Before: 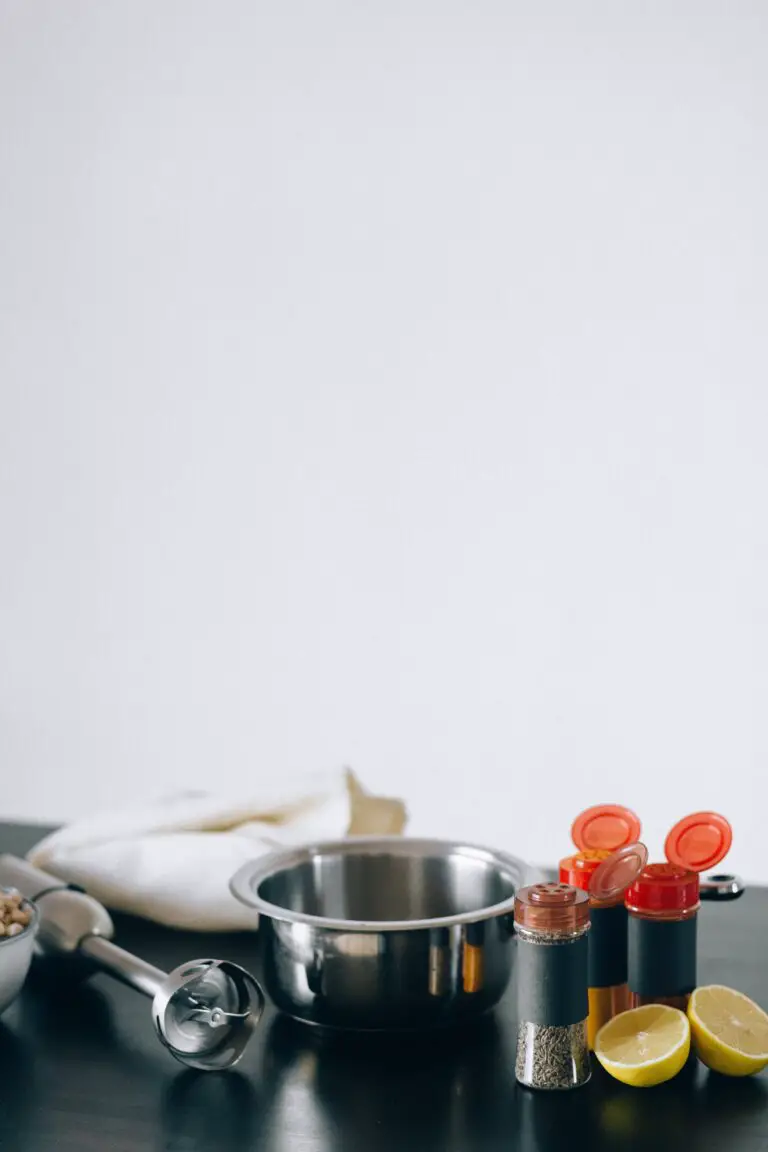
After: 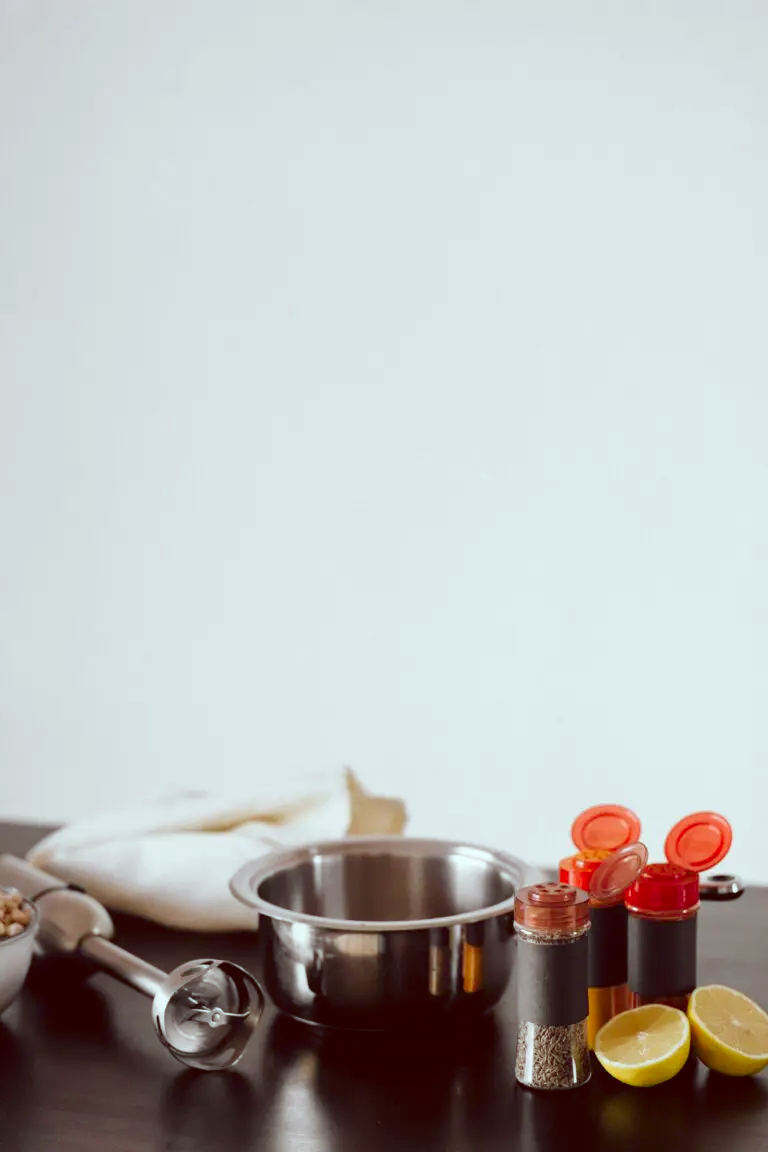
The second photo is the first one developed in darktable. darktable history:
color correction: highlights a* -7, highlights b* -0.22, shadows a* 20.66, shadows b* 11.95
